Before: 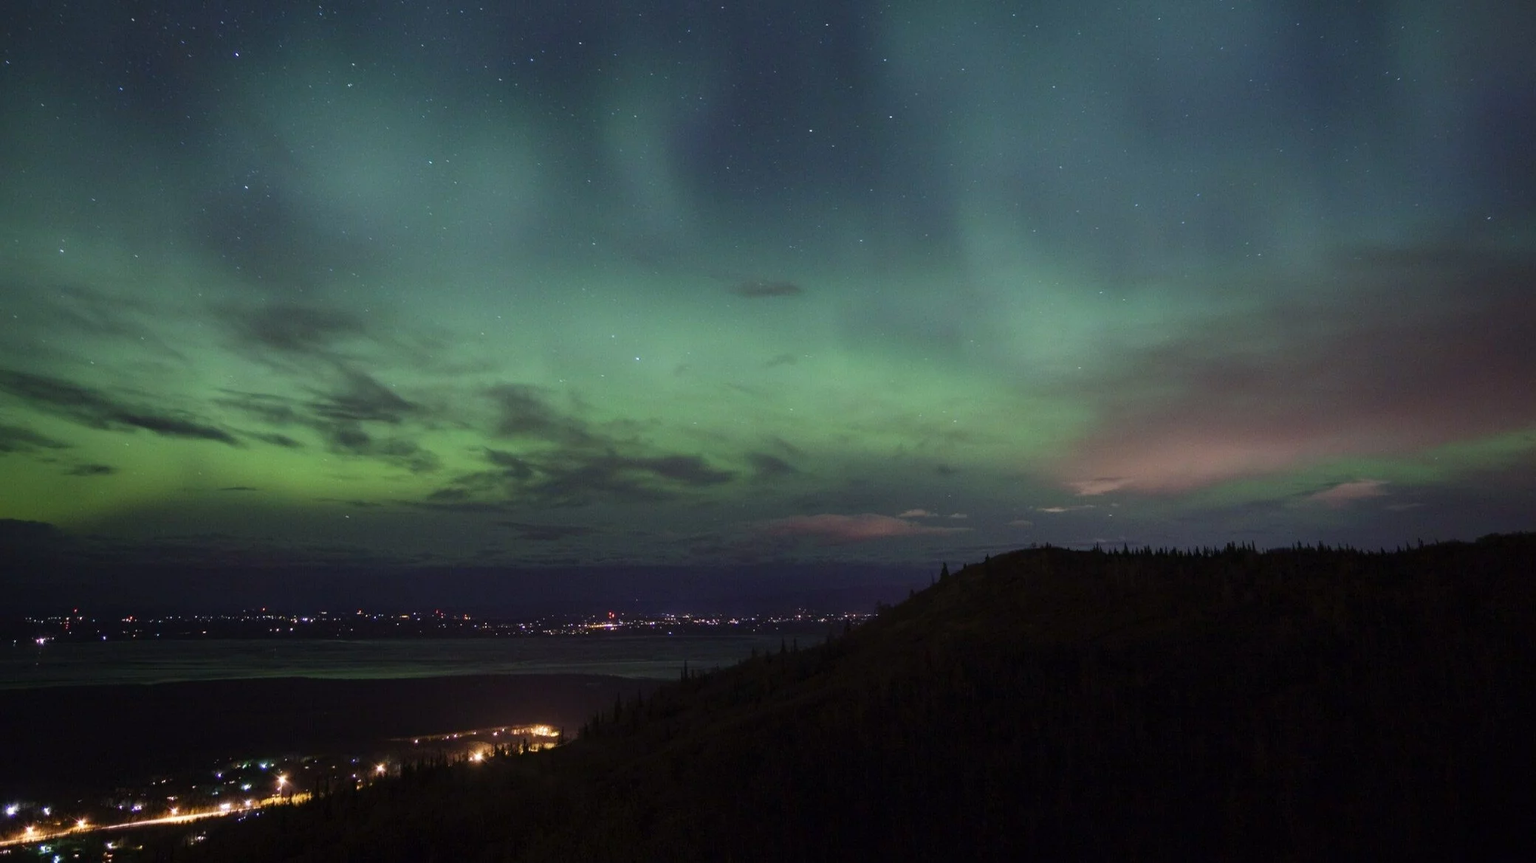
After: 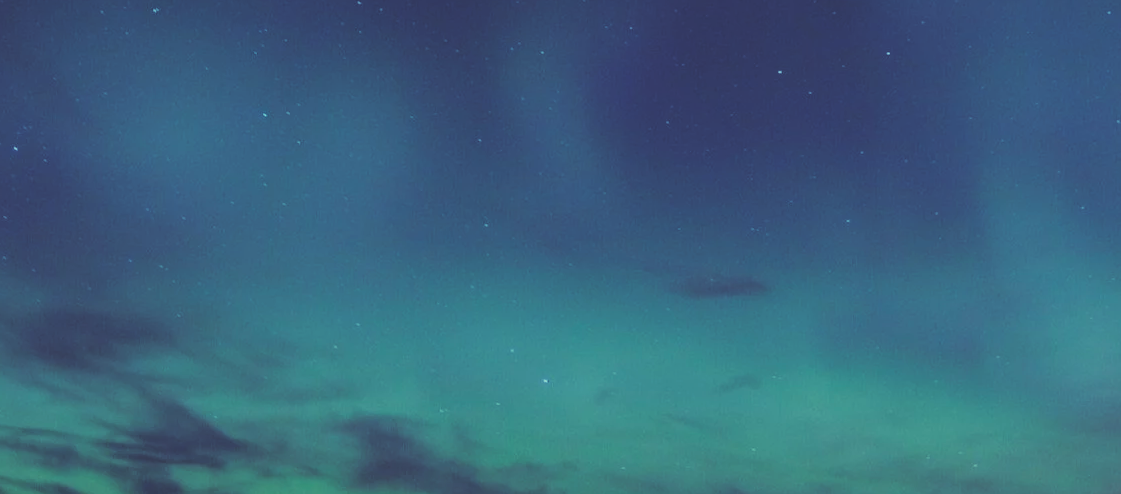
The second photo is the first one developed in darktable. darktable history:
shadows and highlights: radius 108.52, shadows 23.73, highlights -59.32, low approximation 0.01, soften with gaussian
rgb curve: curves: ch0 [(0, 0.186) (0.314, 0.284) (0.576, 0.466) (0.805, 0.691) (0.936, 0.886)]; ch1 [(0, 0.186) (0.314, 0.284) (0.581, 0.534) (0.771, 0.746) (0.936, 0.958)]; ch2 [(0, 0.216) (0.275, 0.39) (1, 1)], mode RGB, independent channels, compensate middle gray true, preserve colors none
crop: left 15.306%, top 9.065%, right 30.789%, bottom 48.638%
filmic rgb: black relative exposure -7.65 EV, white relative exposure 4.56 EV, hardness 3.61
